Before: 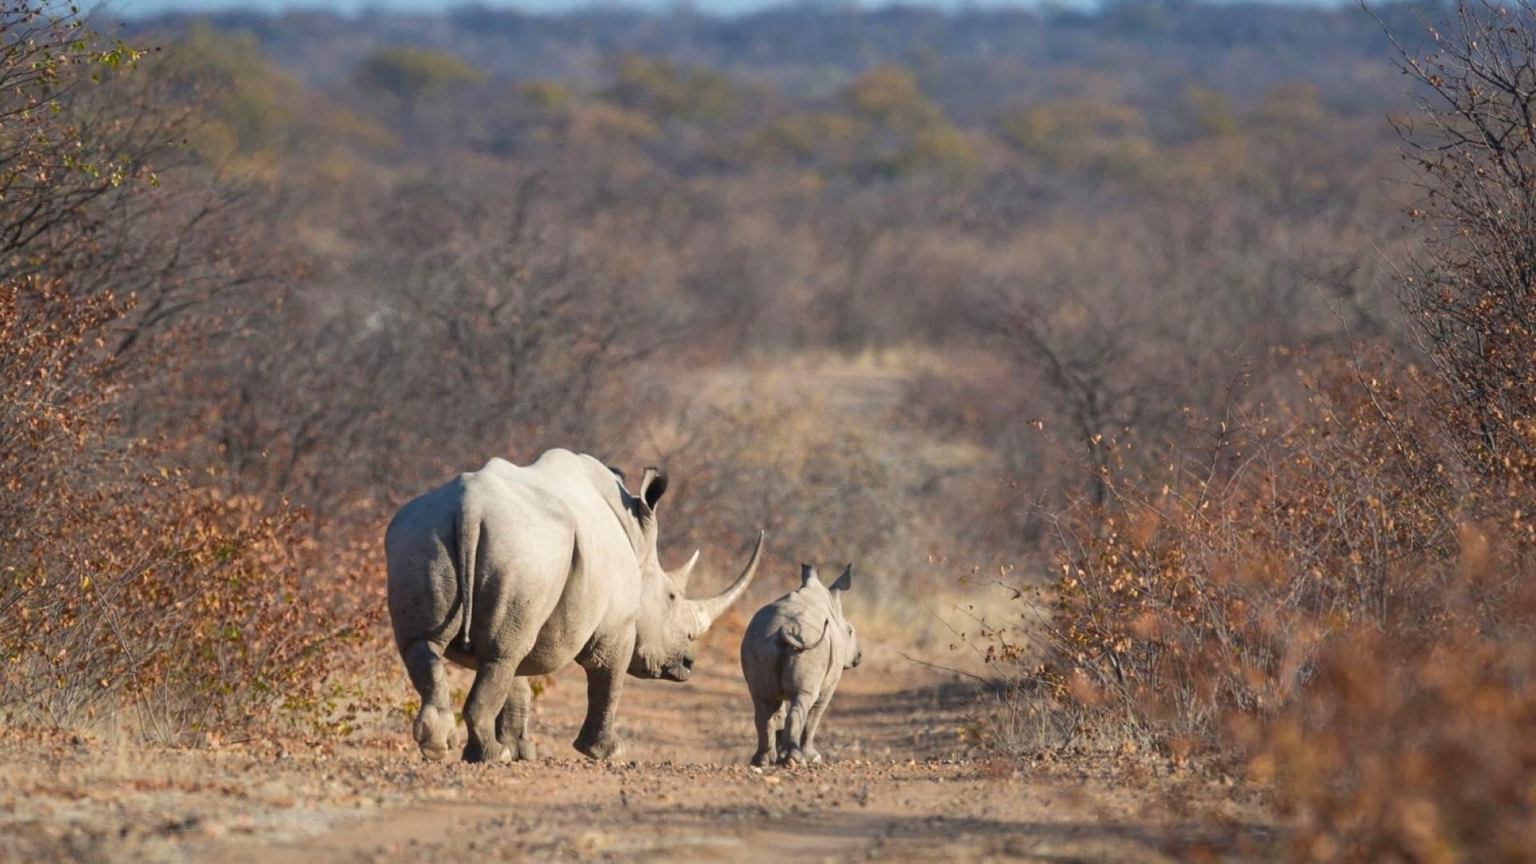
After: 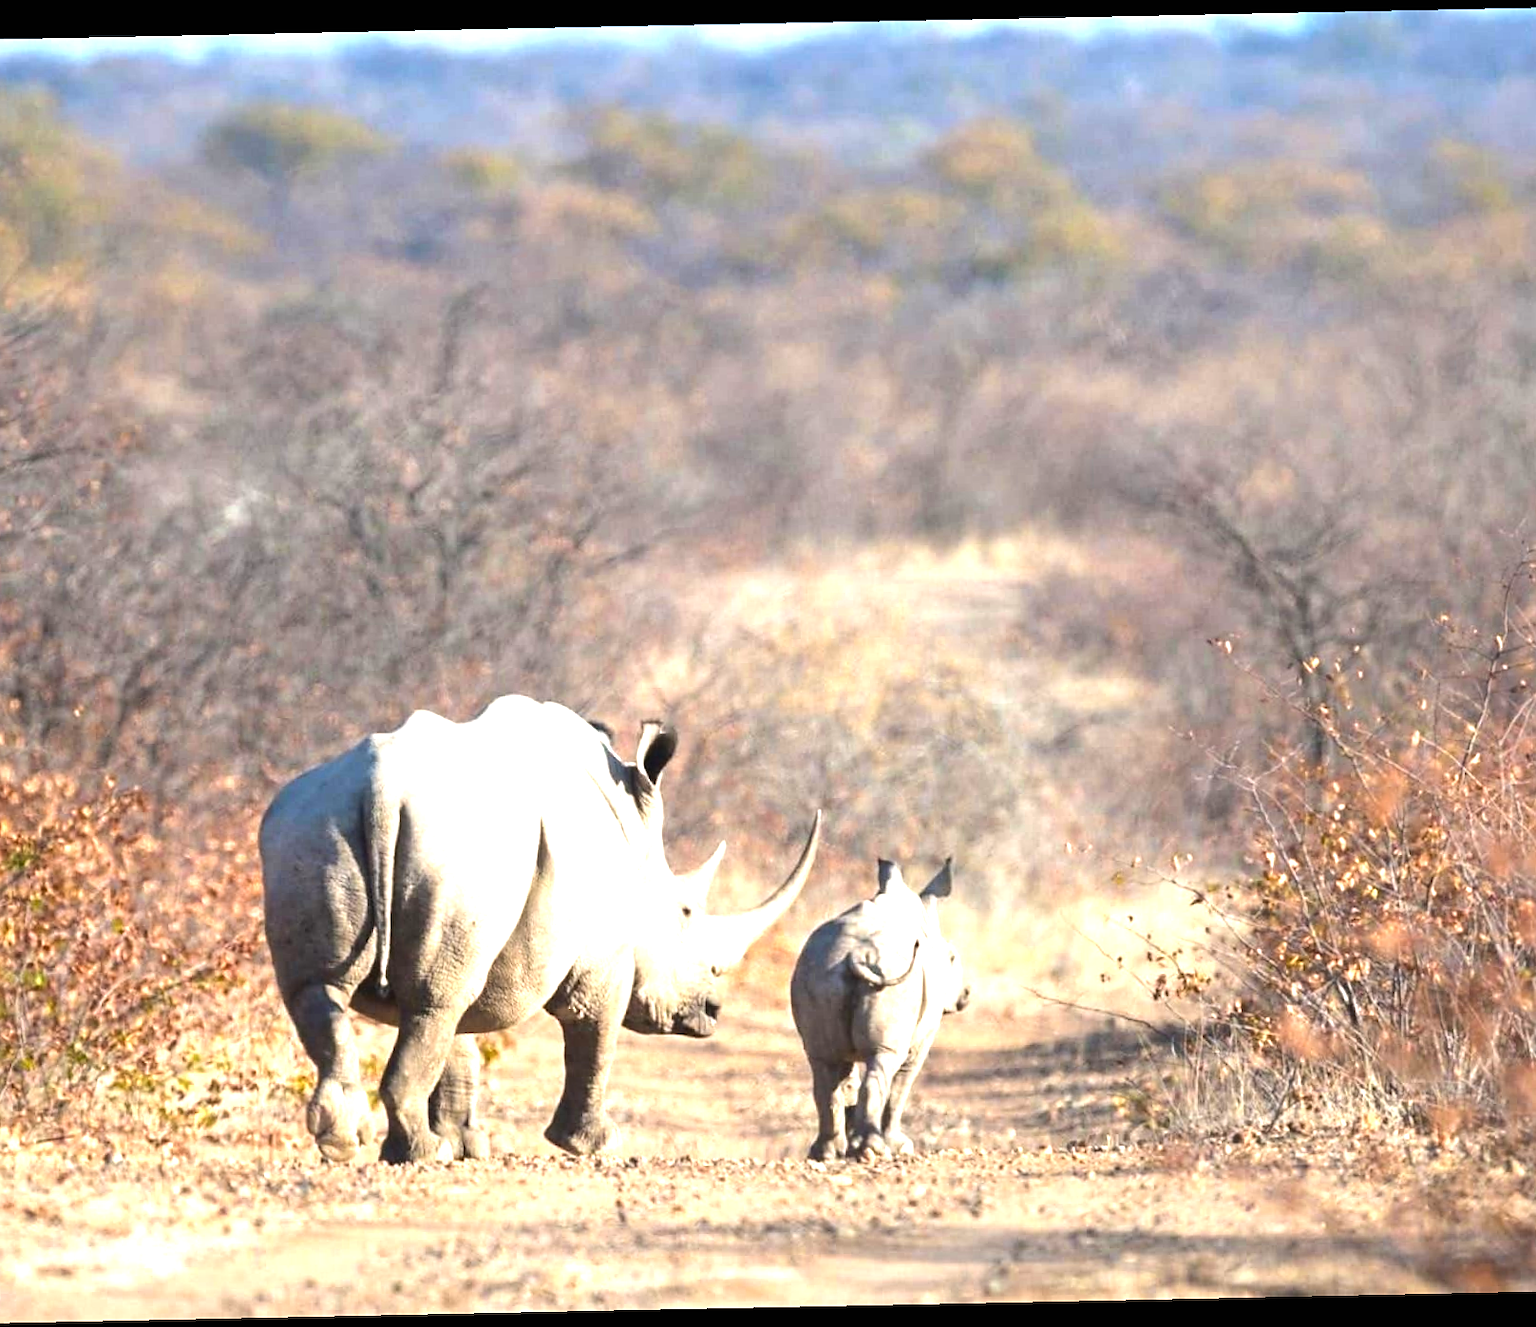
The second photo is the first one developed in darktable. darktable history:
exposure: black level correction 0, exposure 1.2 EV, compensate highlight preservation false
crop and rotate: left 14.292%, right 19.041%
tone equalizer: -8 EV -0.417 EV, -7 EV -0.389 EV, -6 EV -0.333 EV, -5 EV -0.222 EV, -3 EV 0.222 EV, -2 EV 0.333 EV, -1 EV 0.389 EV, +0 EV 0.417 EV, edges refinement/feathering 500, mask exposure compensation -1.57 EV, preserve details no
base curve: curves: ch0 [(0, 0) (0.297, 0.298) (1, 1)], preserve colors none
sharpen: radius 1.559, amount 0.373, threshold 1.271
color zones: curves: ch0 [(0.068, 0.464) (0.25, 0.5) (0.48, 0.508) (0.75, 0.536) (0.886, 0.476) (0.967, 0.456)]; ch1 [(0.066, 0.456) (0.25, 0.5) (0.616, 0.508) (0.746, 0.56) (0.934, 0.444)]
rotate and perspective: rotation -1.17°, automatic cropping off
